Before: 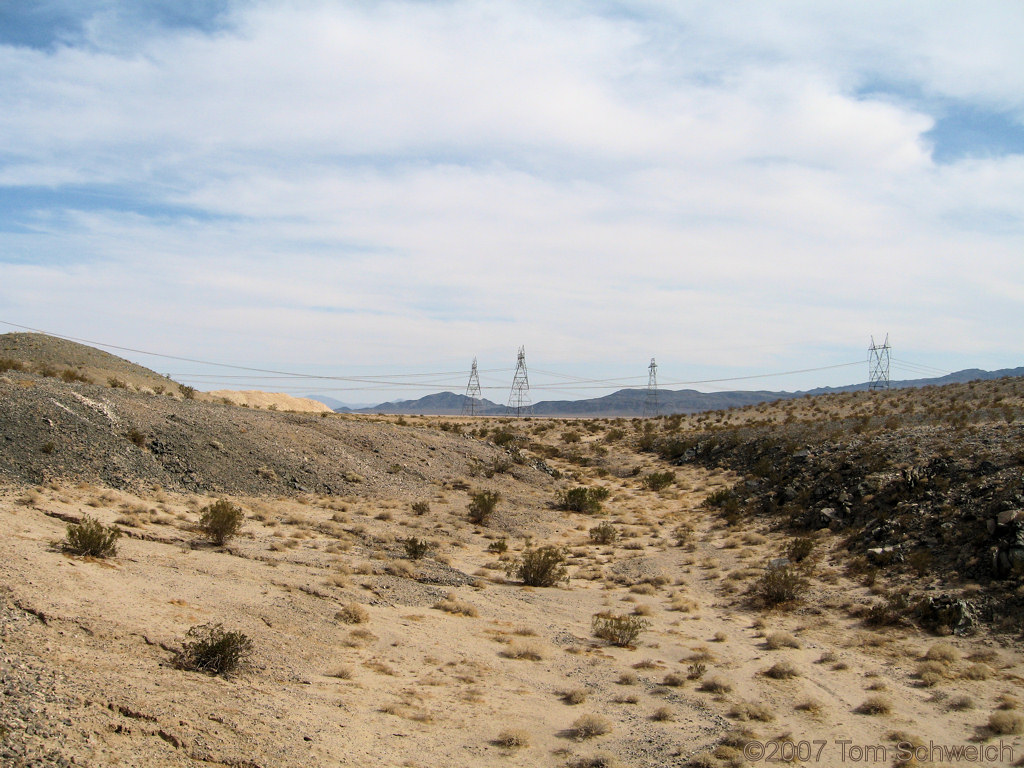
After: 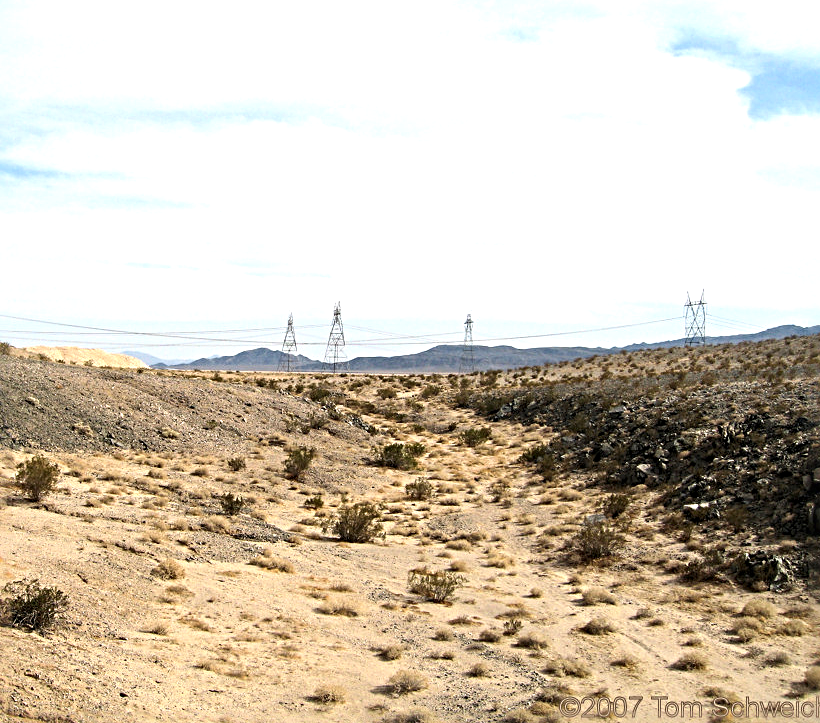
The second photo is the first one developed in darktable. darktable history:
crop and rotate: left 18.019%, top 5.749%, right 1.817%
exposure: black level correction 0, exposure 0.703 EV, compensate highlight preservation false
sharpen: radius 4.867
